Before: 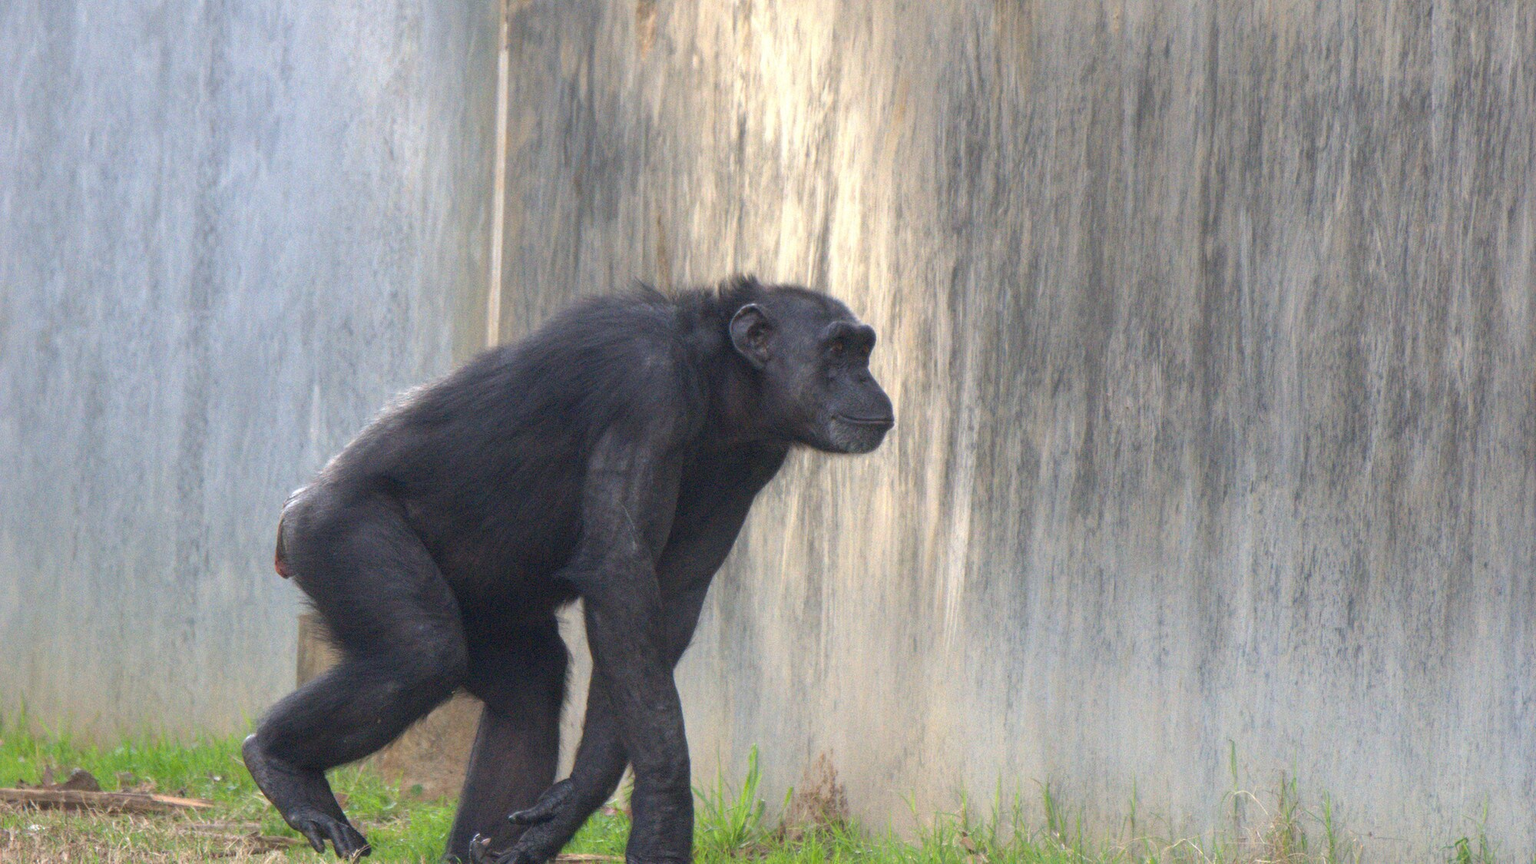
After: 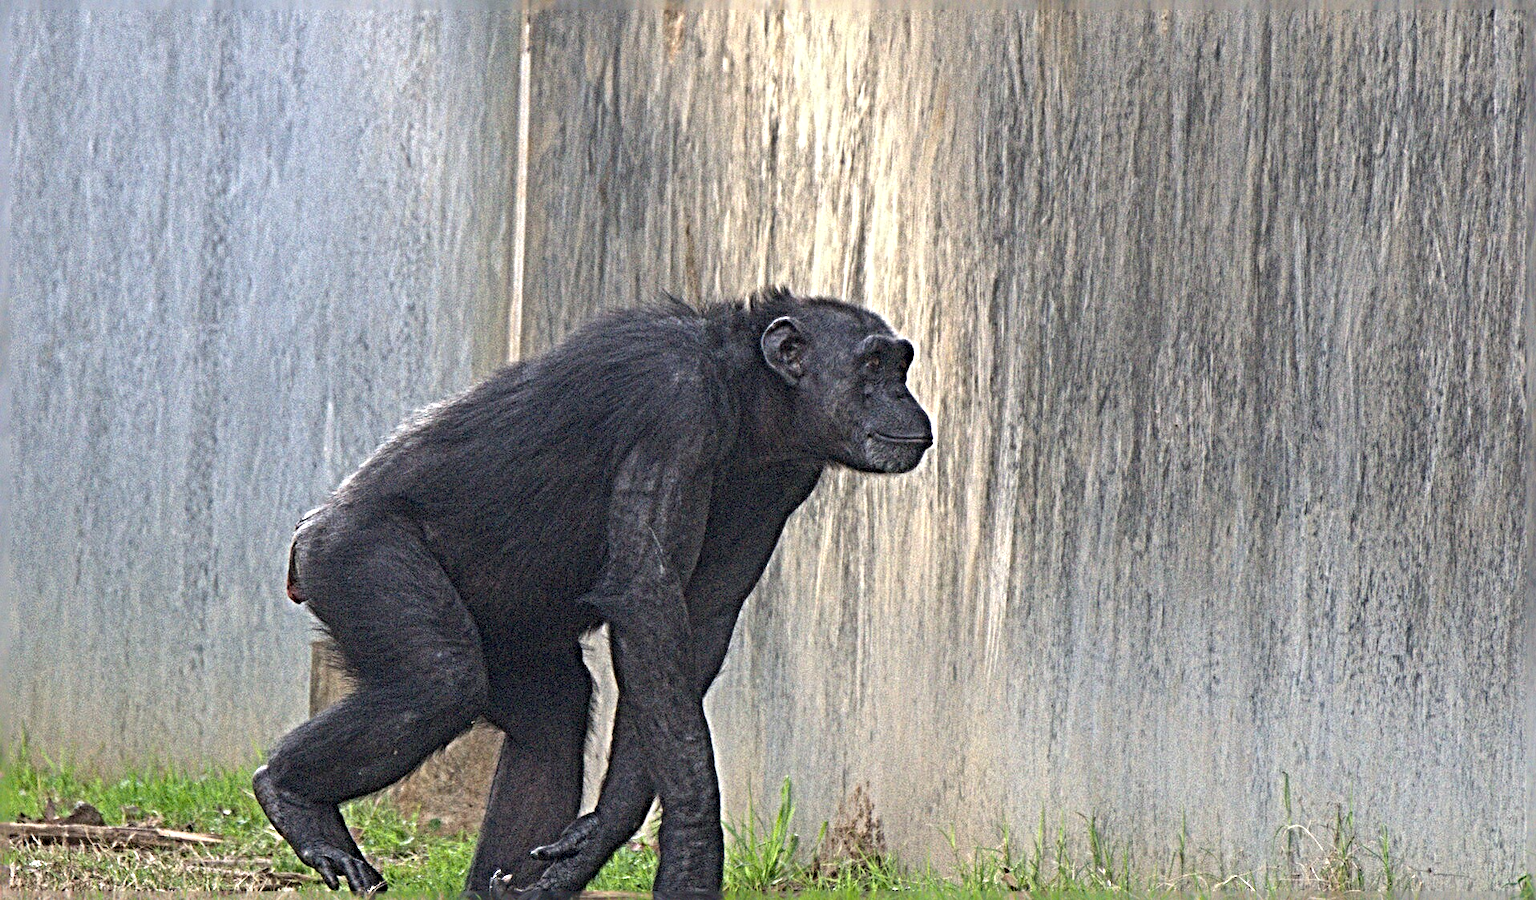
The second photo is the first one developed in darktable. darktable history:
crop: right 4.126%, bottom 0.031%
sharpen: radius 6.3, amount 1.8, threshold 0
